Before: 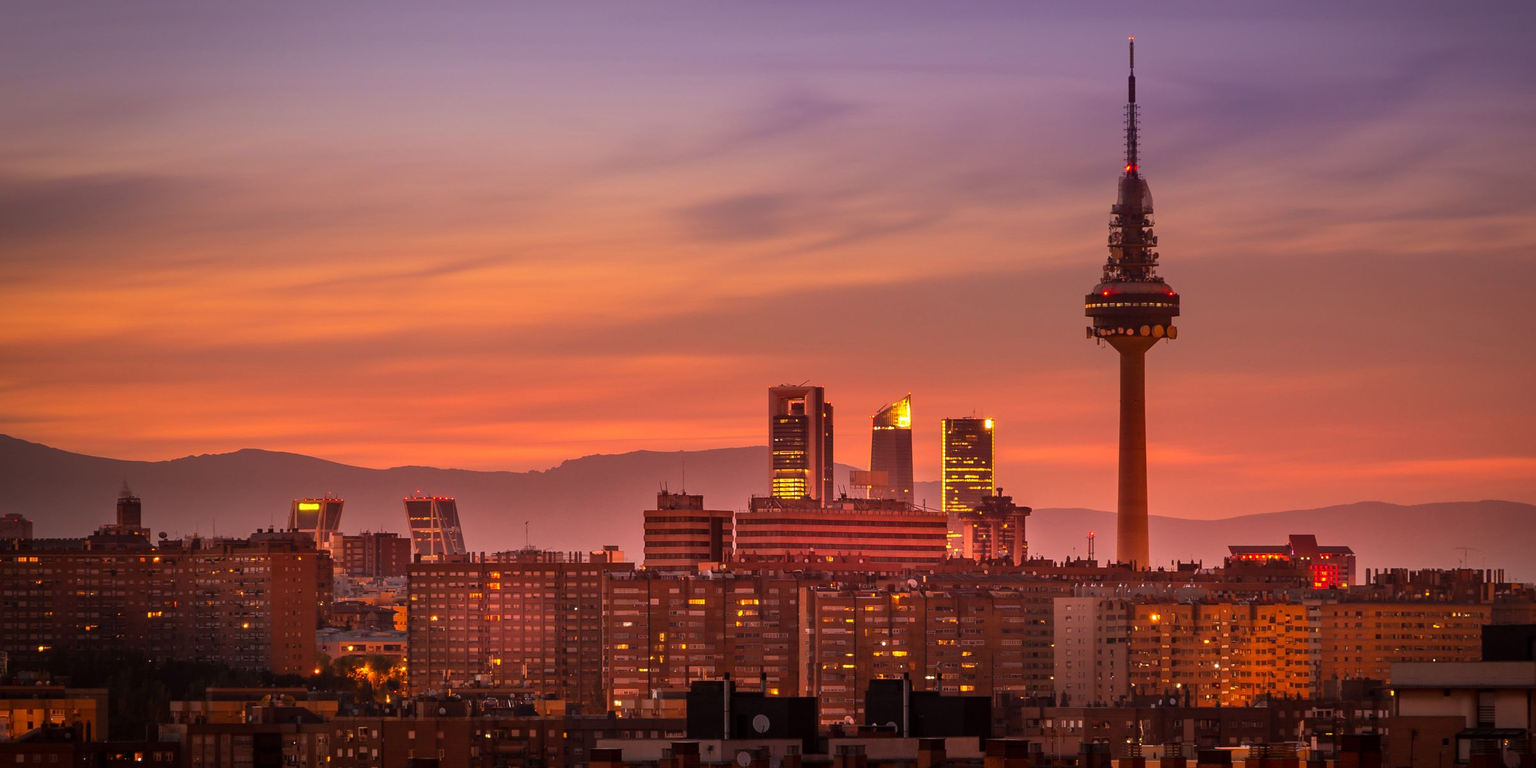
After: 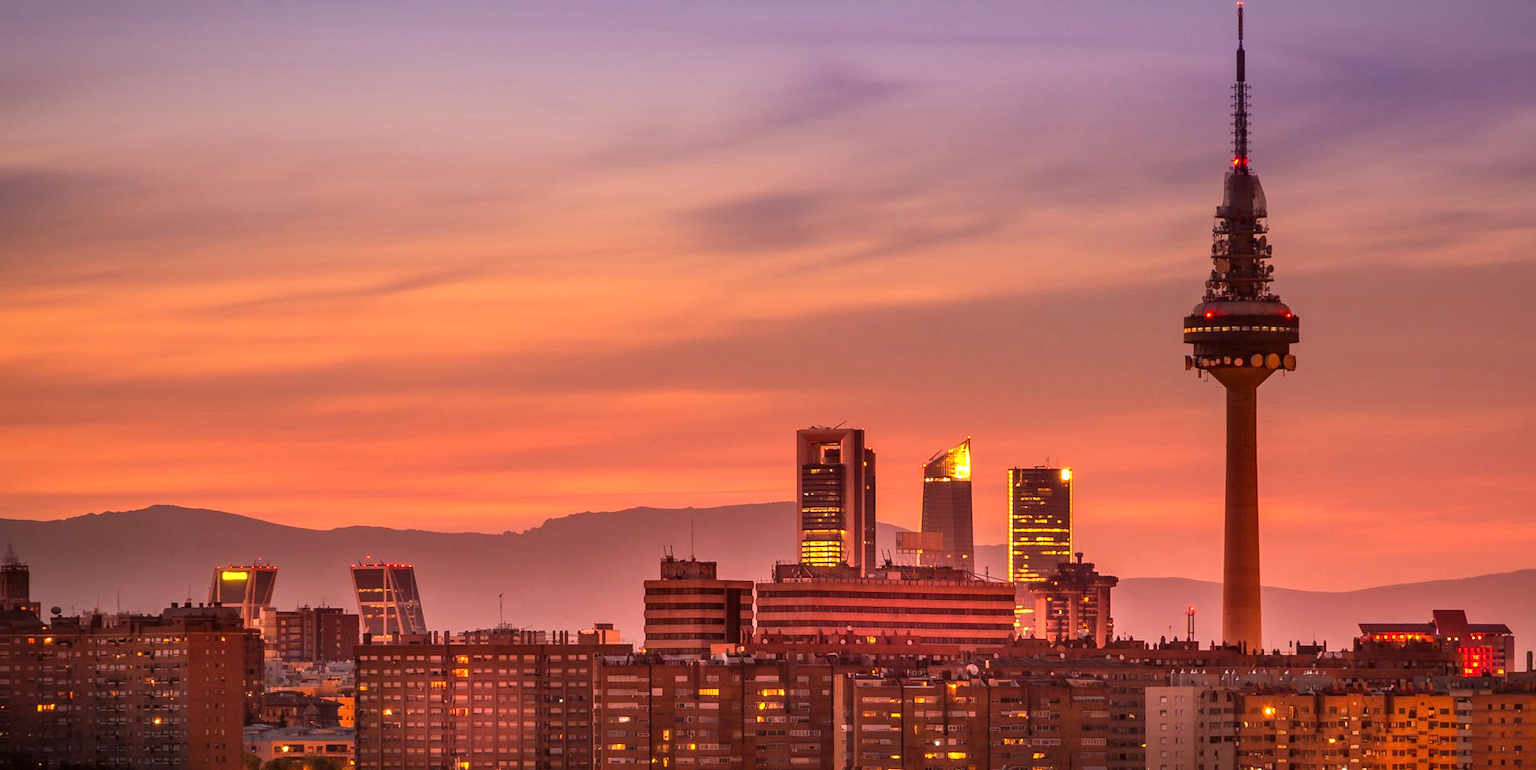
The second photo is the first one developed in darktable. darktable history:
exposure: exposure 0.271 EV, compensate exposure bias true, compensate highlight preservation false
local contrast: on, module defaults
crop and rotate: left 7.66%, top 4.71%, right 10.519%, bottom 13.139%
tone equalizer: edges refinement/feathering 500, mask exposure compensation -1.57 EV, preserve details no
